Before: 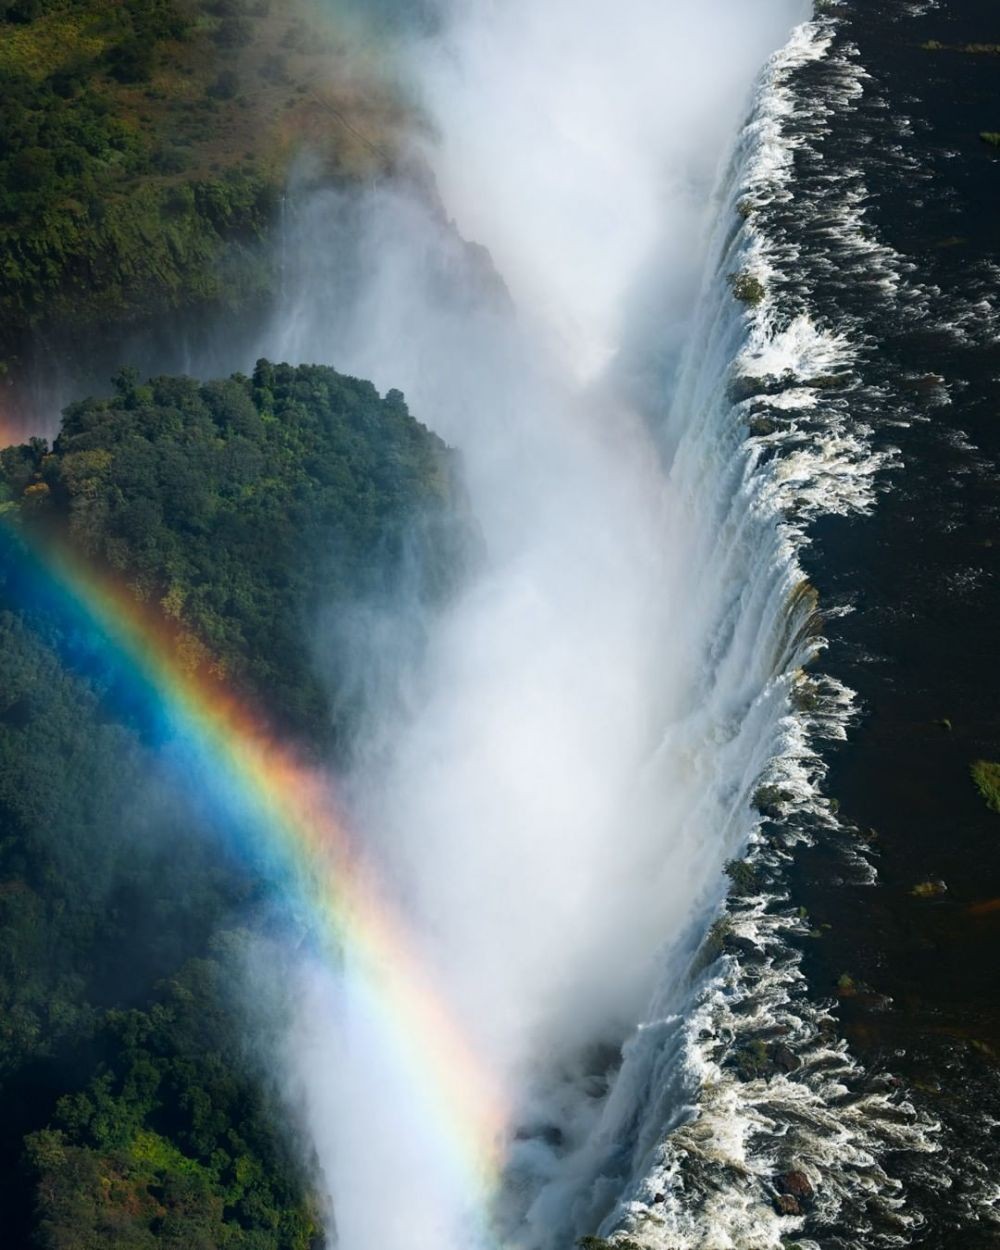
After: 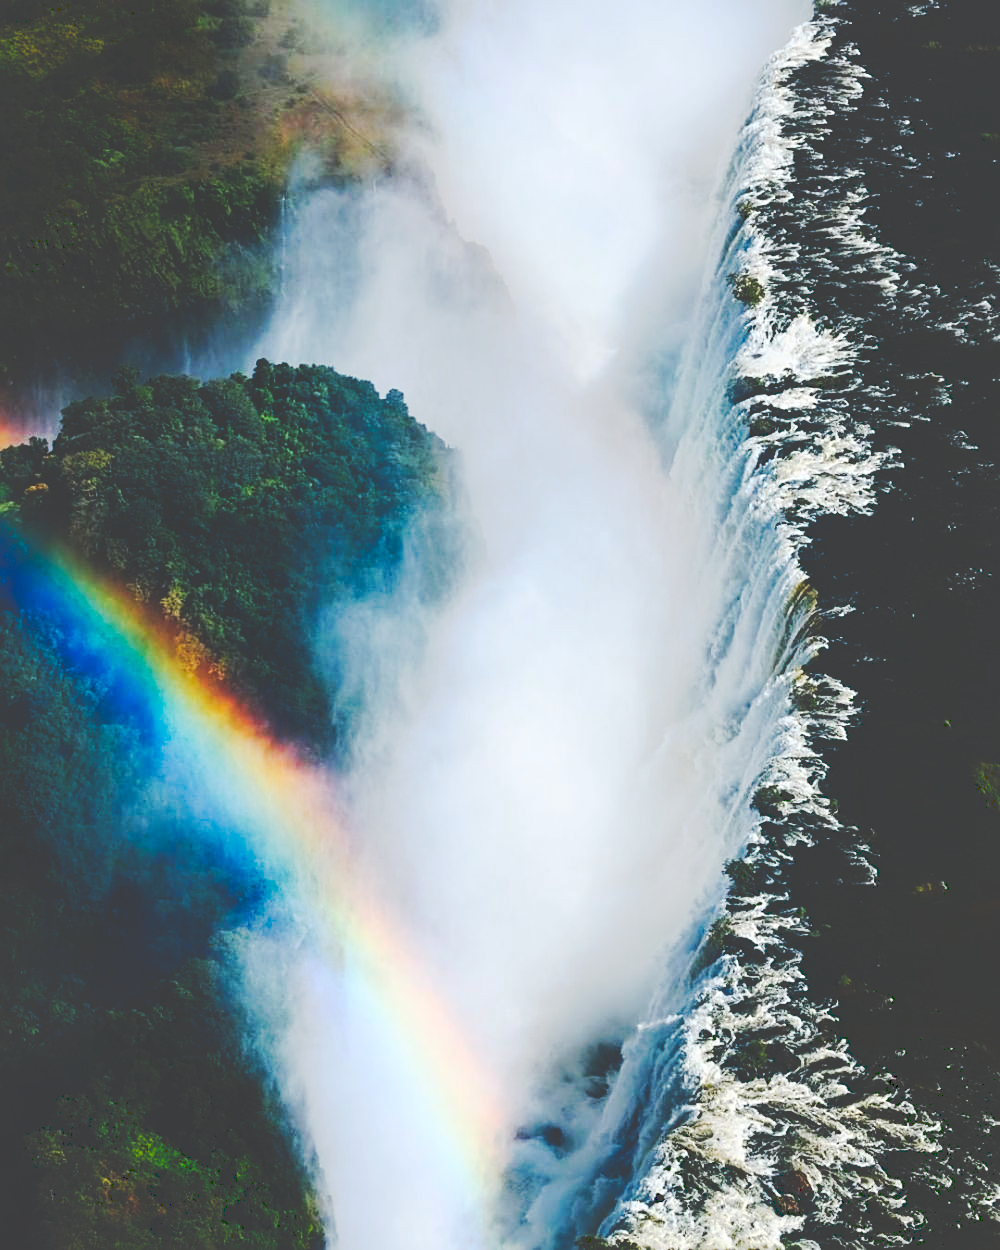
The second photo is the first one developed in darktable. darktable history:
sharpen: on, module defaults
contrast brightness saturation: contrast 0.2, brightness 0.15, saturation 0.14
tone curve: curves: ch0 [(0, 0) (0.003, 0.184) (0.011, 0.184) (0.025, 0.189) (0.044, 0.192) (0.069, 0.194) (0.1, 0.2) (0.136, 0.202) (0.177, 0.206) (0.224, 0.214) (0.277, 0.243) (0.335, 0.297) (0.399, 0.39) (0.468, 0.508) (0.543, 0.653) (0.623, 0.754) (0.709, 0.834) (0.801, 0.887) (0.898, 0.925) (1, 1)], preserve colors none
shadows and highlights: on, module defaults
